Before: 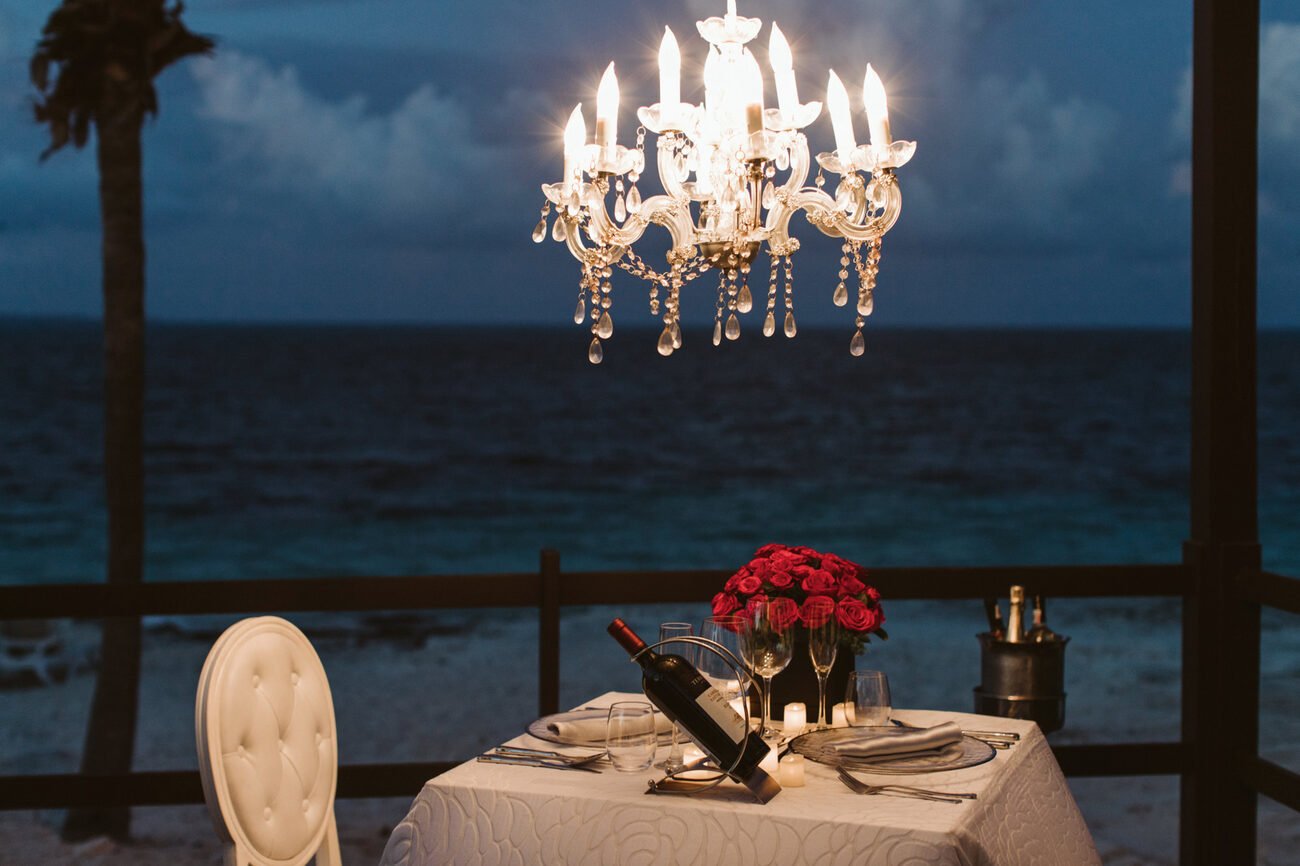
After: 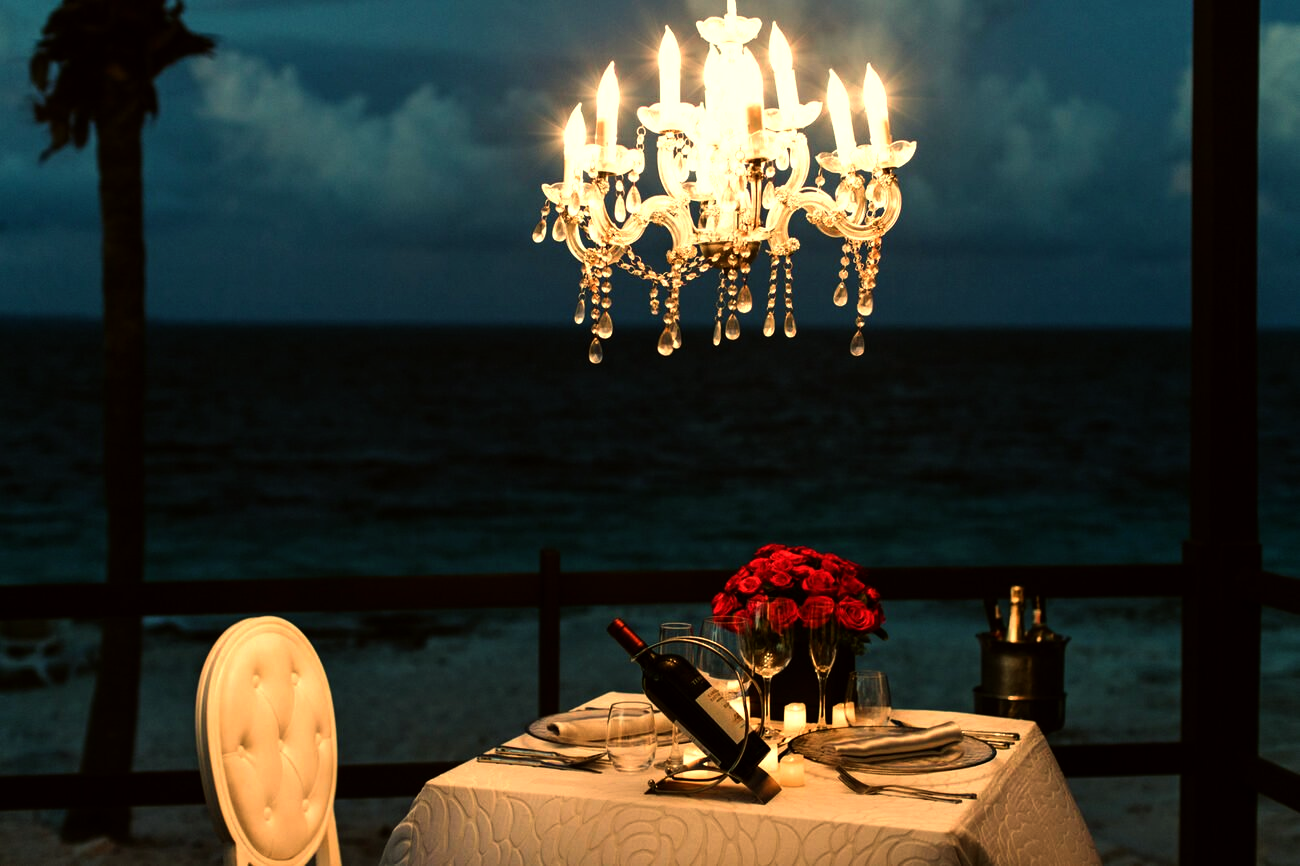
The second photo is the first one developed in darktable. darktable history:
color balance: mode lift, gamma, gain (sRGB), lift [1.014, 0.966, 0.918, 0.87], gamma [0.86, 0.734, 0.918, 0.976], gain [1.063, 1.13, 1.063, 0.86]
exposure: exposure 0.15 EV, compensate highlight preservation false
